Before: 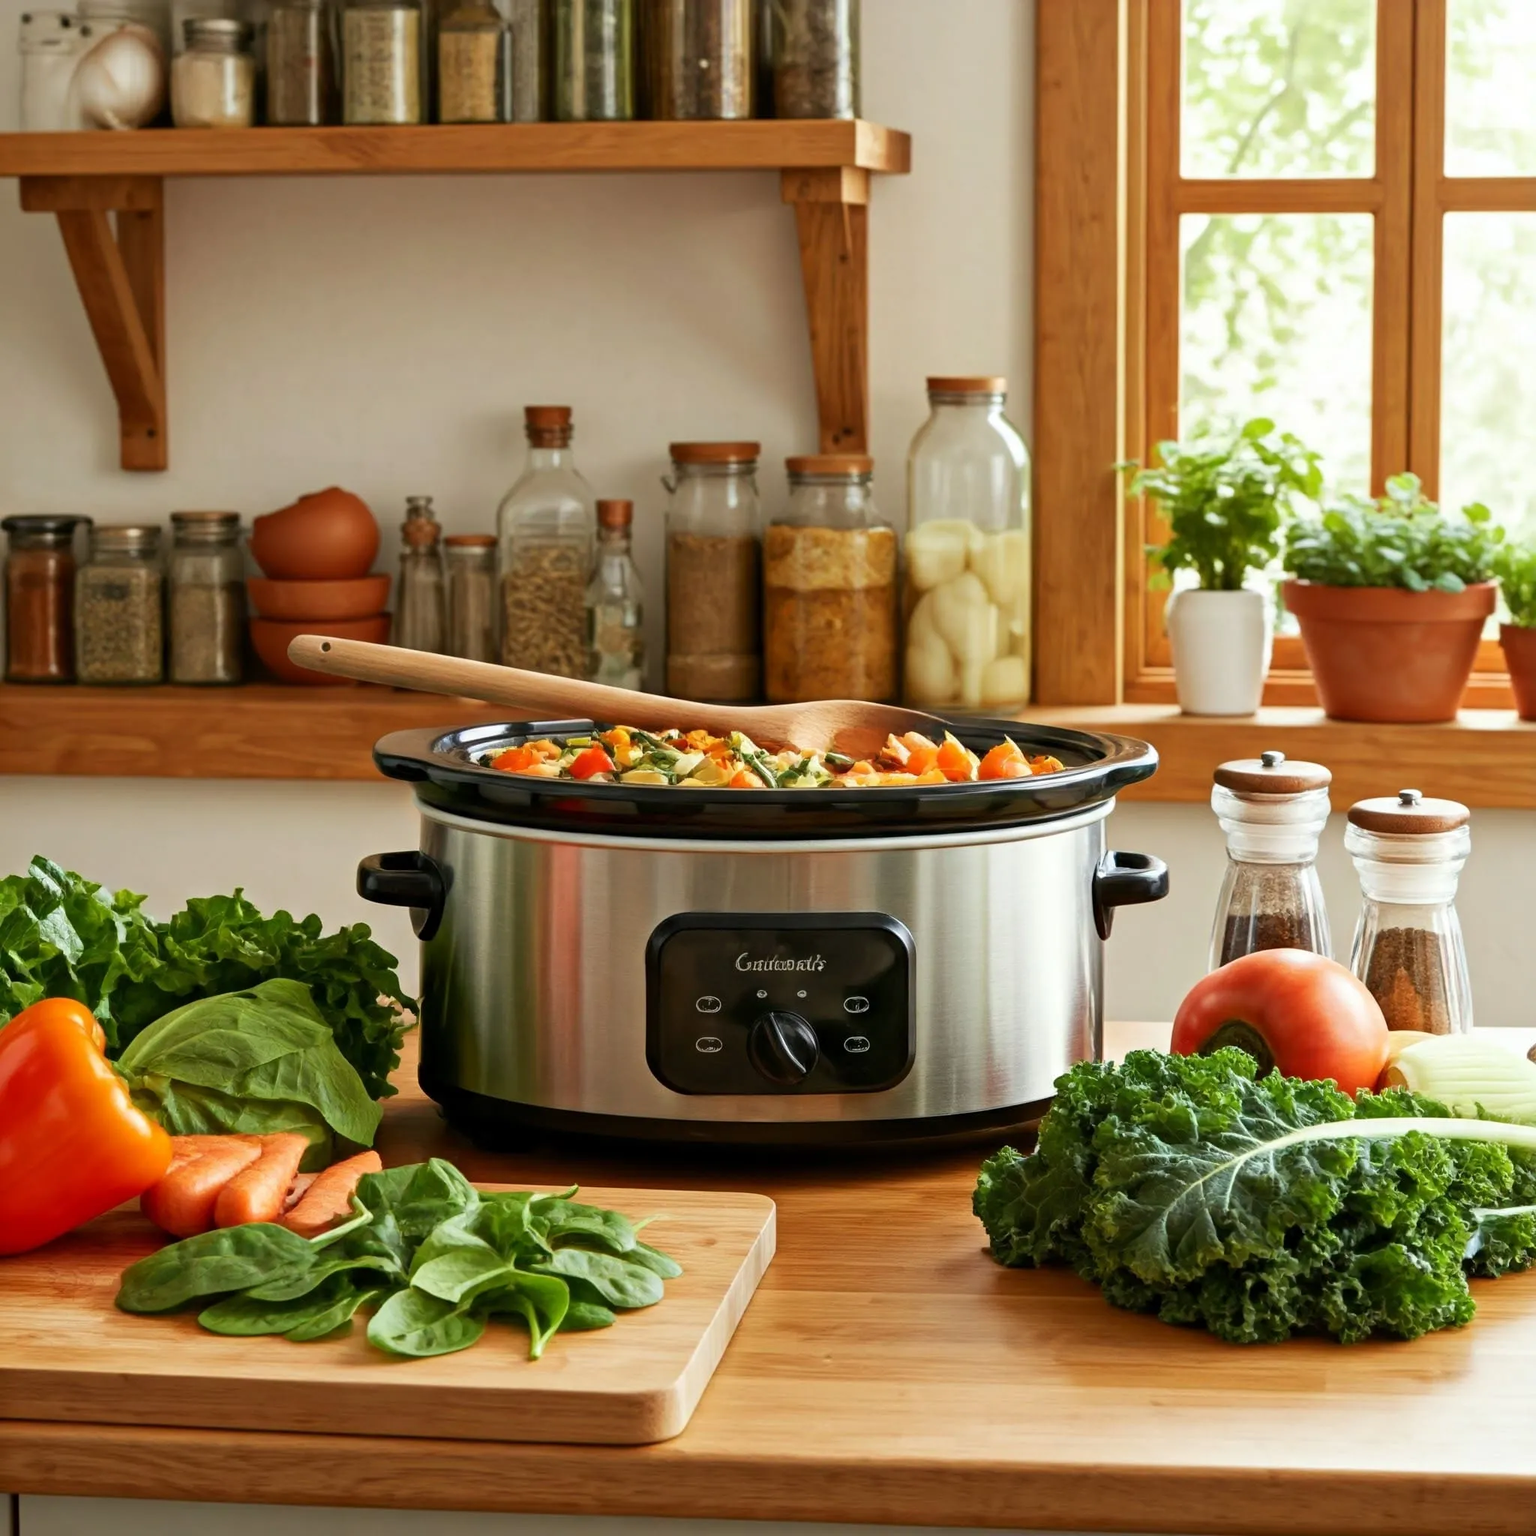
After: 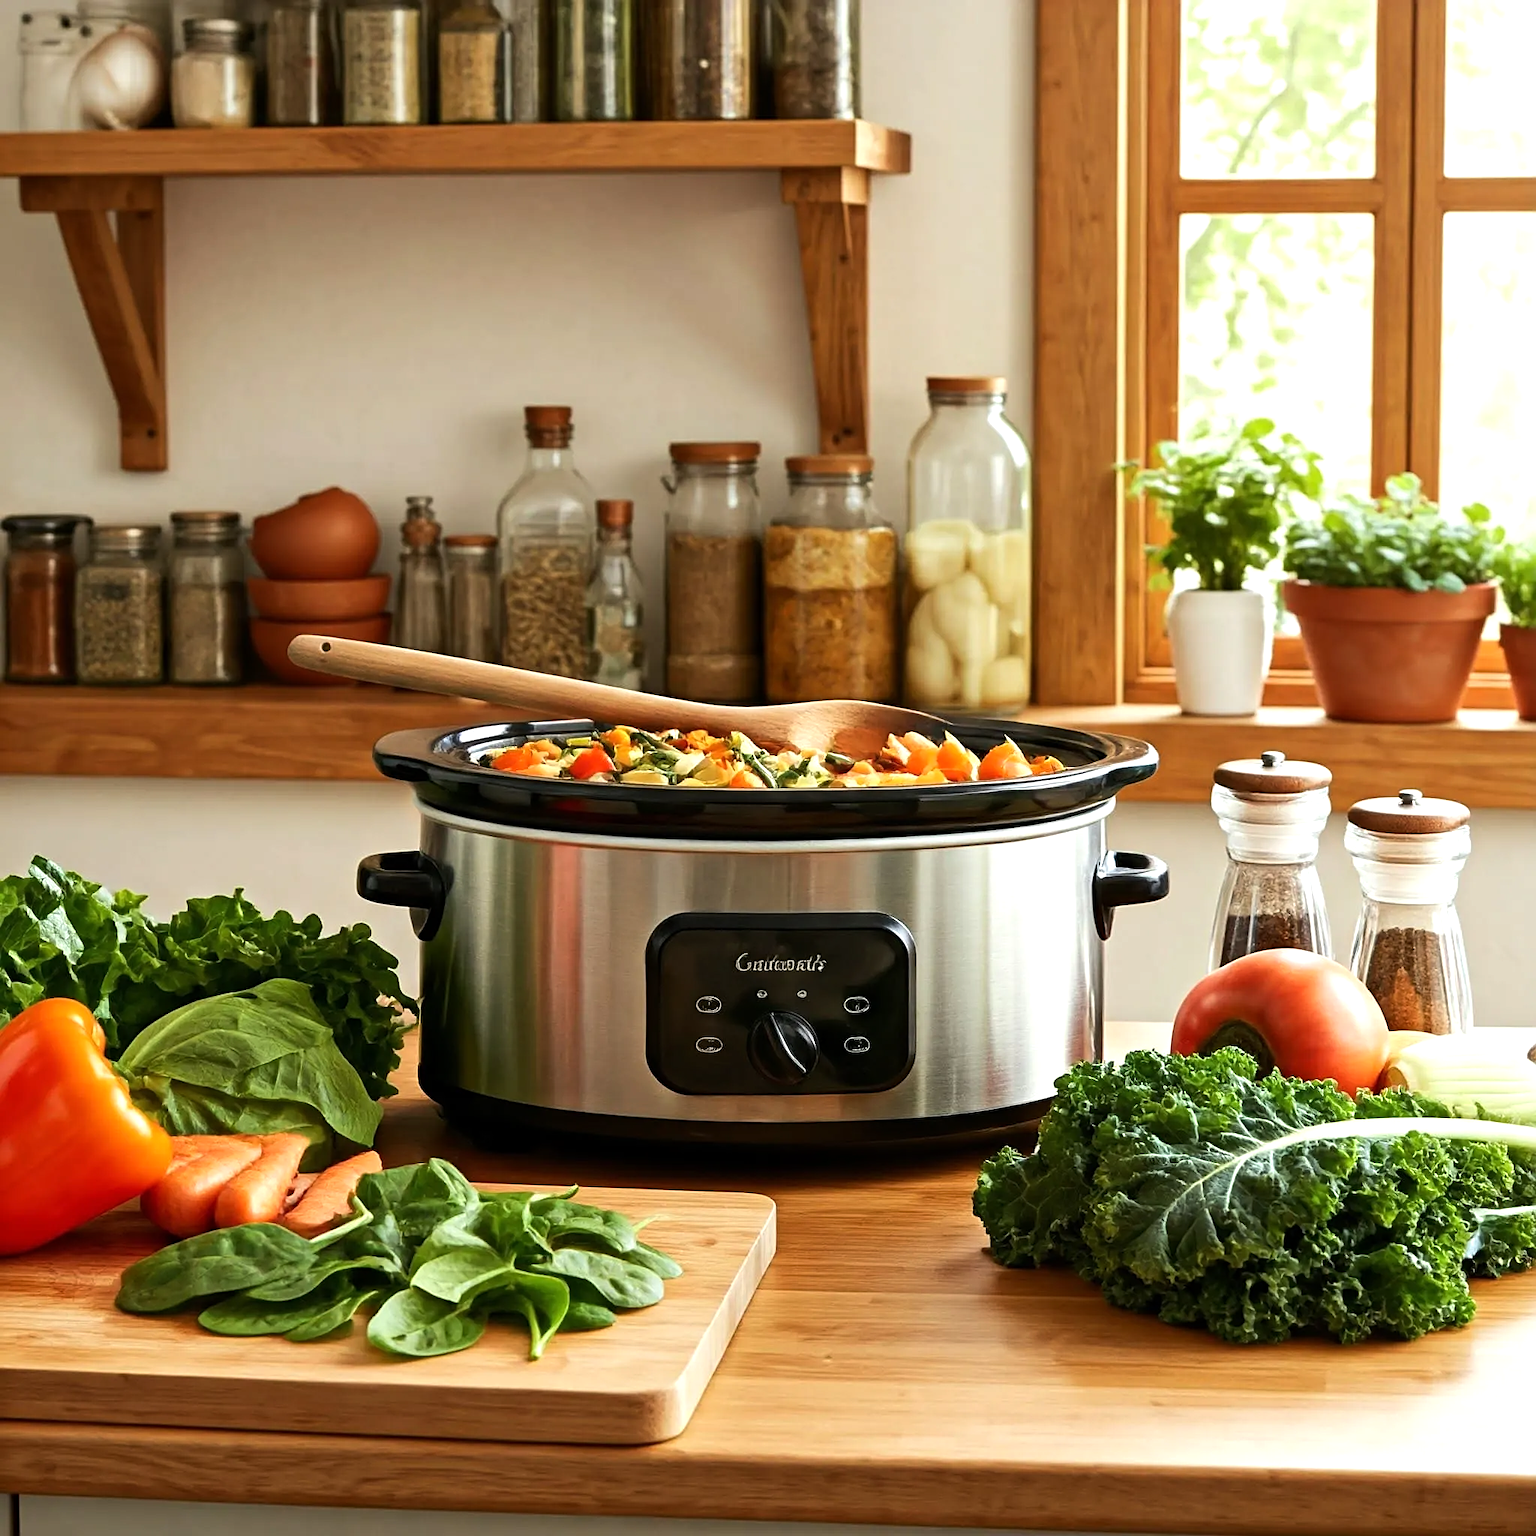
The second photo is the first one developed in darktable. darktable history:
sharpen: on, module defaults
tone equalizer: -8 EV -0.417 EV, -7 EV -0.389 EV, -6 EV -0.333 EV, -5 EV -0.222 EV, -3 EV 0.222 EV, -2 EV 0.333 EV, -1 EV 0.389 EV, +0 EV 0.417 EV, edges refinement/feathering 500, mask exposure compensation -1.57 EV, preserve details no
color balance: contrast -0.5%
